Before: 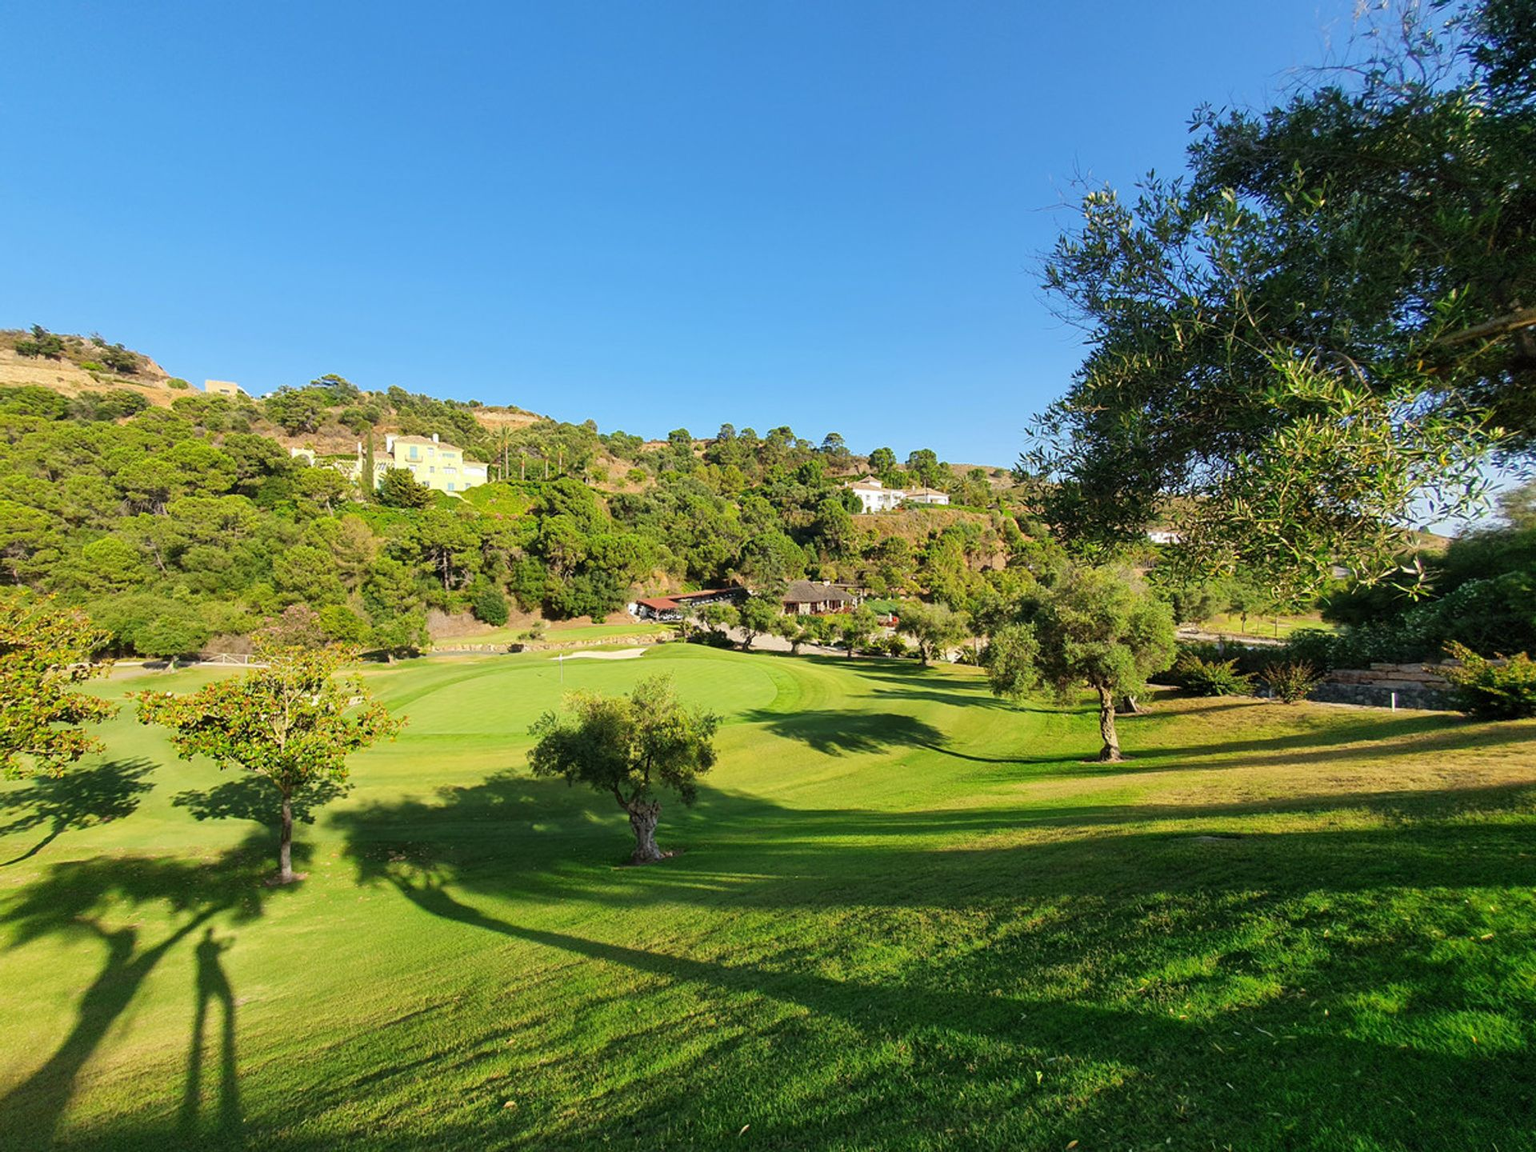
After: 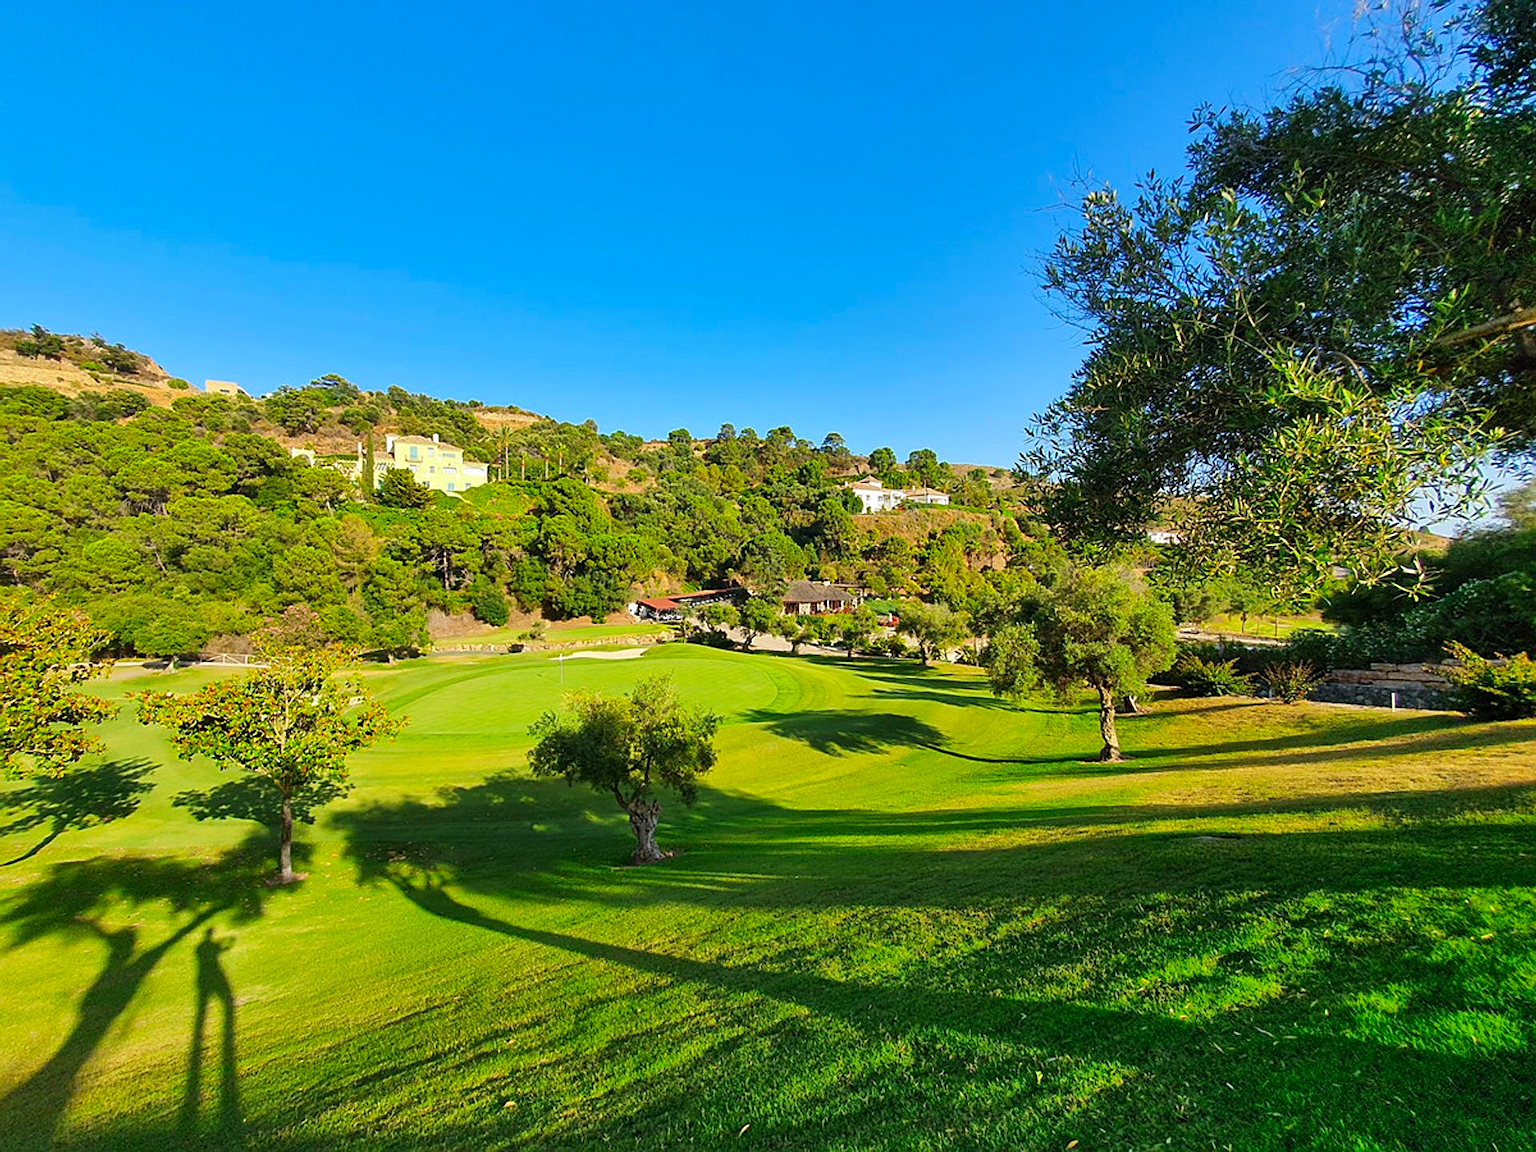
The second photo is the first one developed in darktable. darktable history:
sharpen: on, module defaults
shadows and highlights: white point adjustment 0.066, soften with gaussian
color correction: highlights b* -0.058, saturation 1.3
